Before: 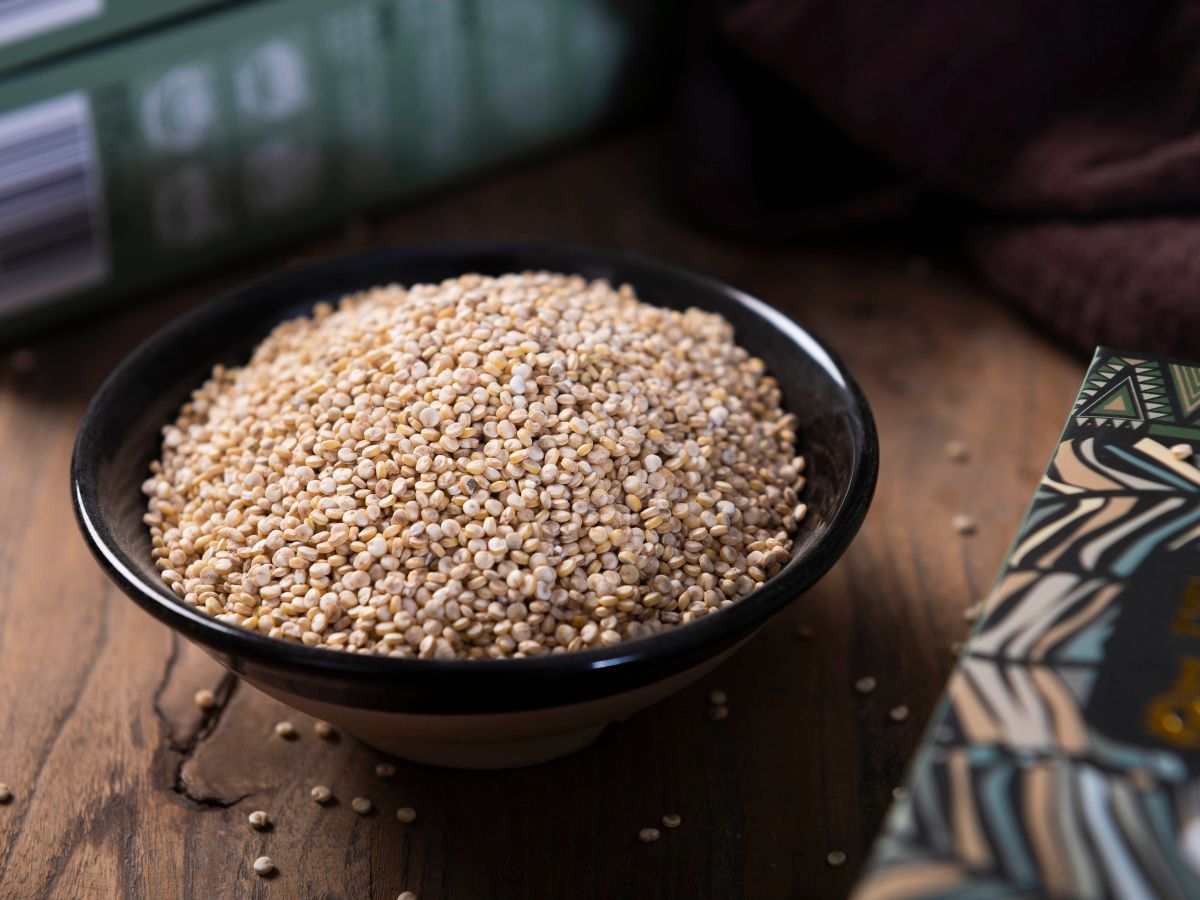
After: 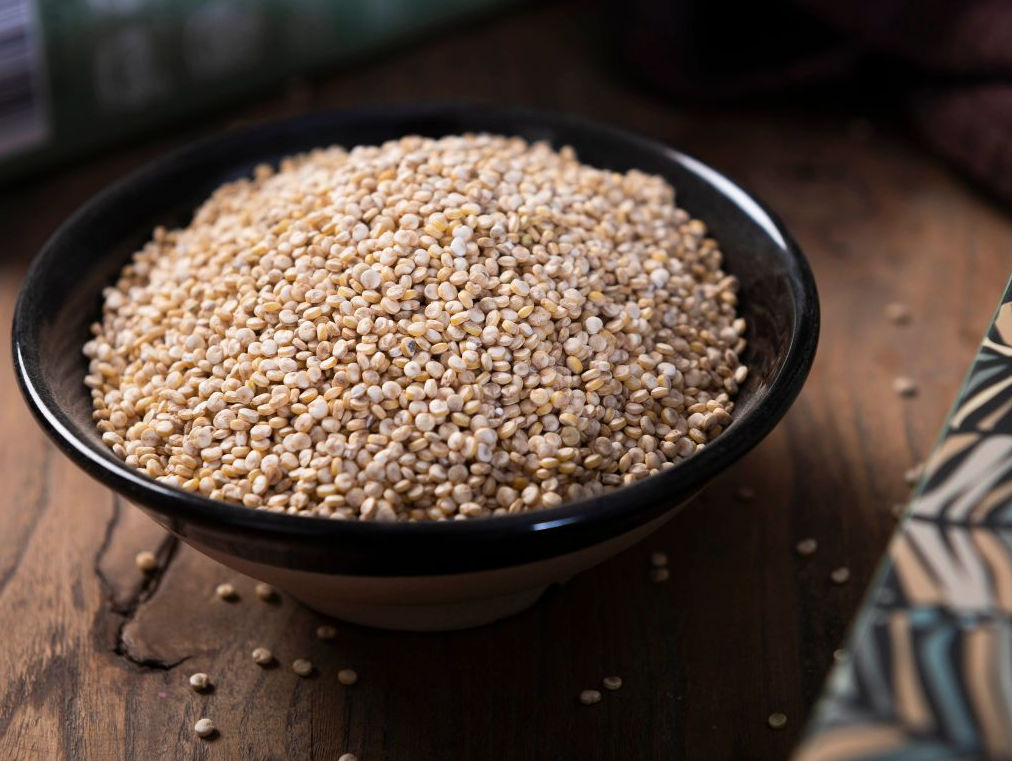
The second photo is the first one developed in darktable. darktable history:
crop and rotate: left 4.962%, top 15.44%, right 10.666%
